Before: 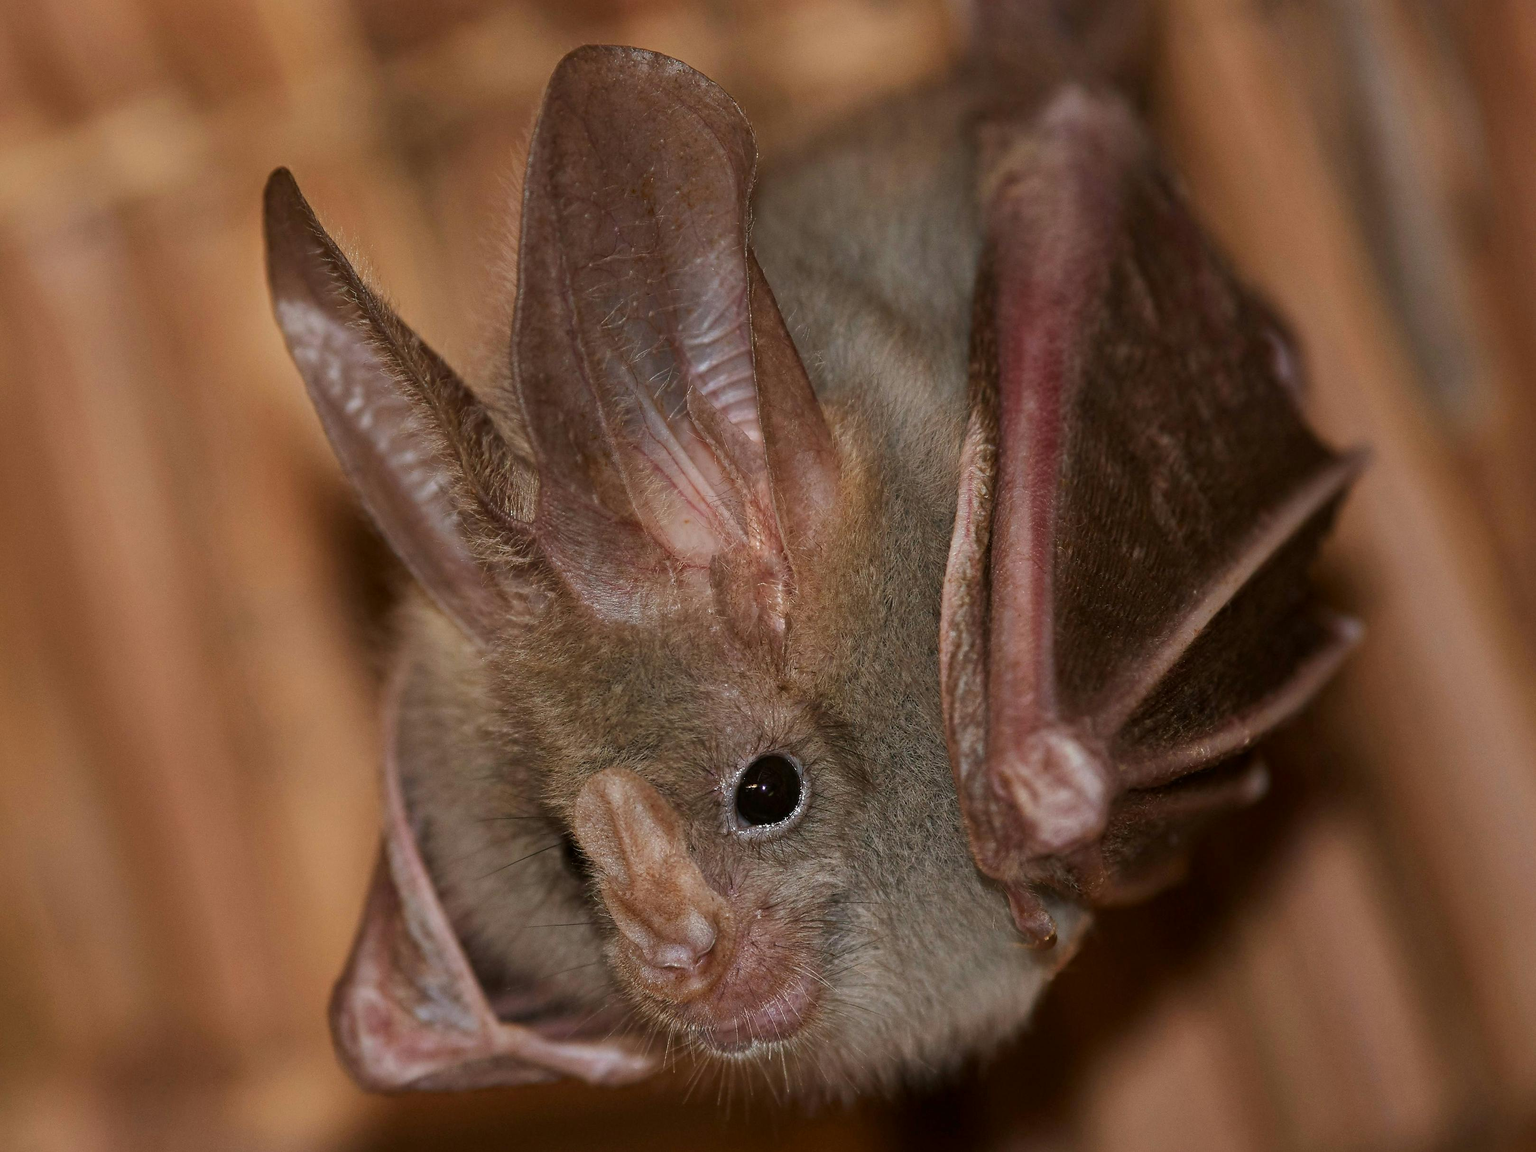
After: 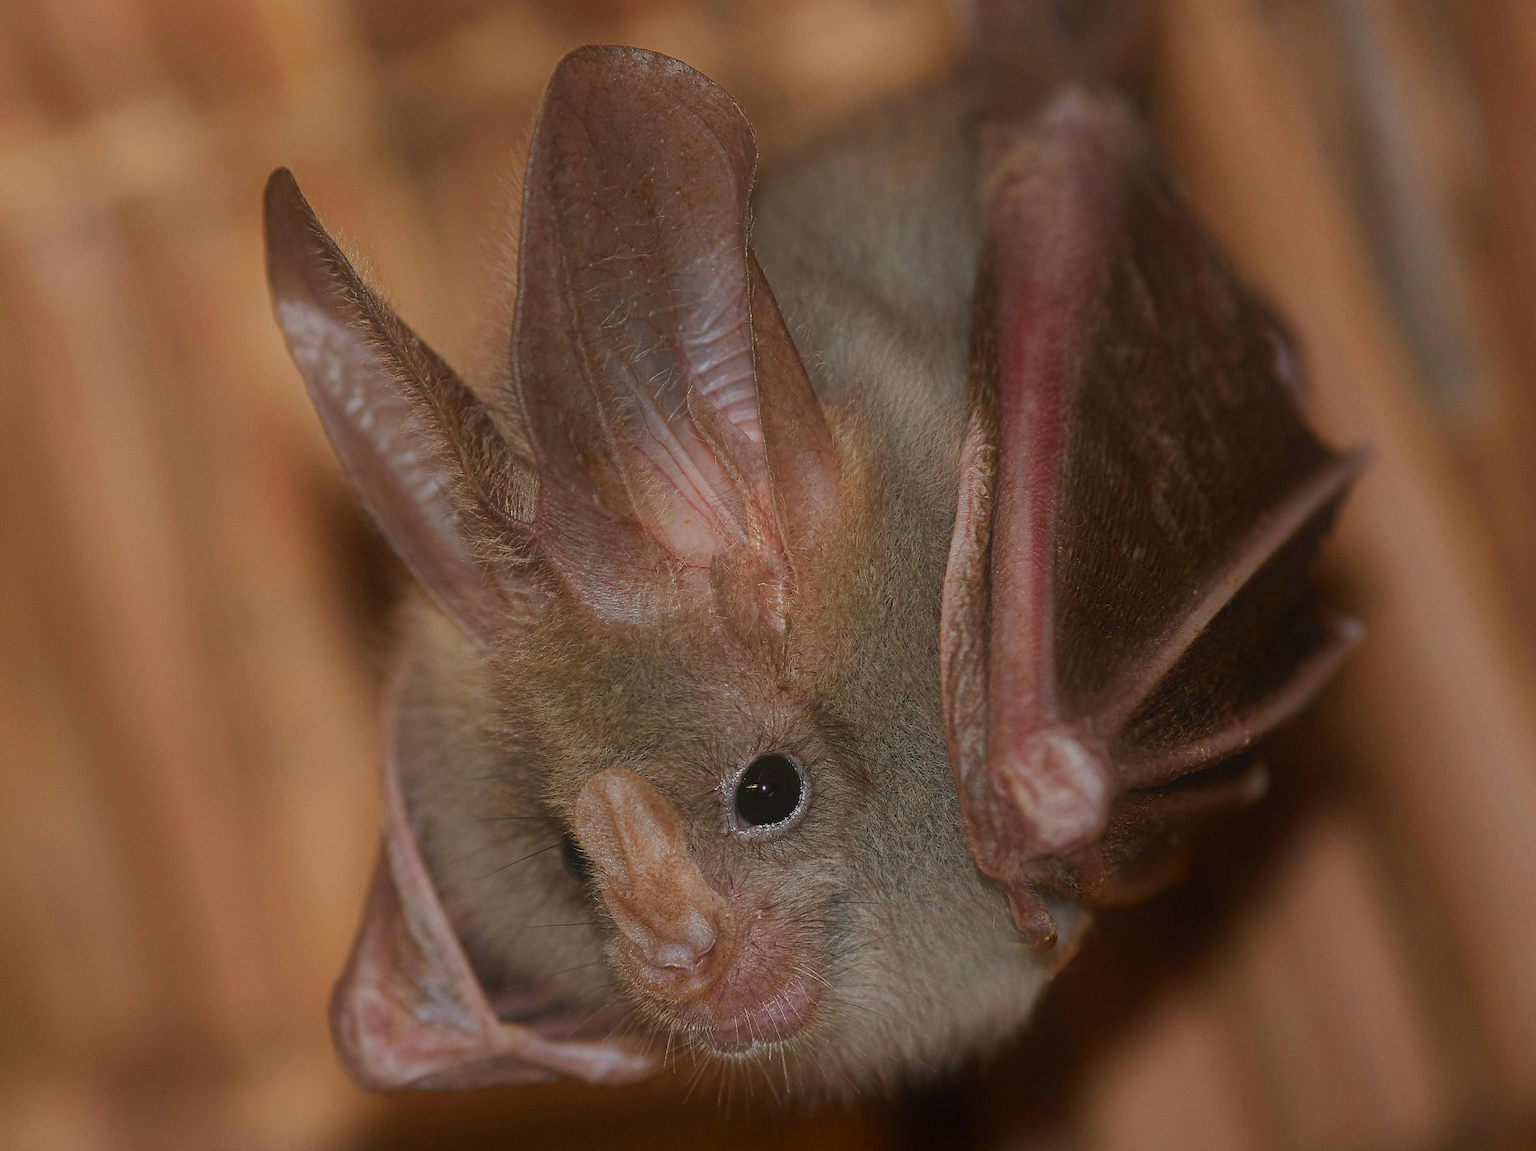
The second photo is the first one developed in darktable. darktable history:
contrast equalizer: y [[0.513, 0.565, 0.608, 0.562, 0.512, 0.5], [0.5 ×6], [0.5, 0.5, 0.5, 0.528, 0.598, 0.658], [0 ×6], [0 ×6]], mix -0.991
exposure: compensate exposure bias true, compensate highlight preservation false
